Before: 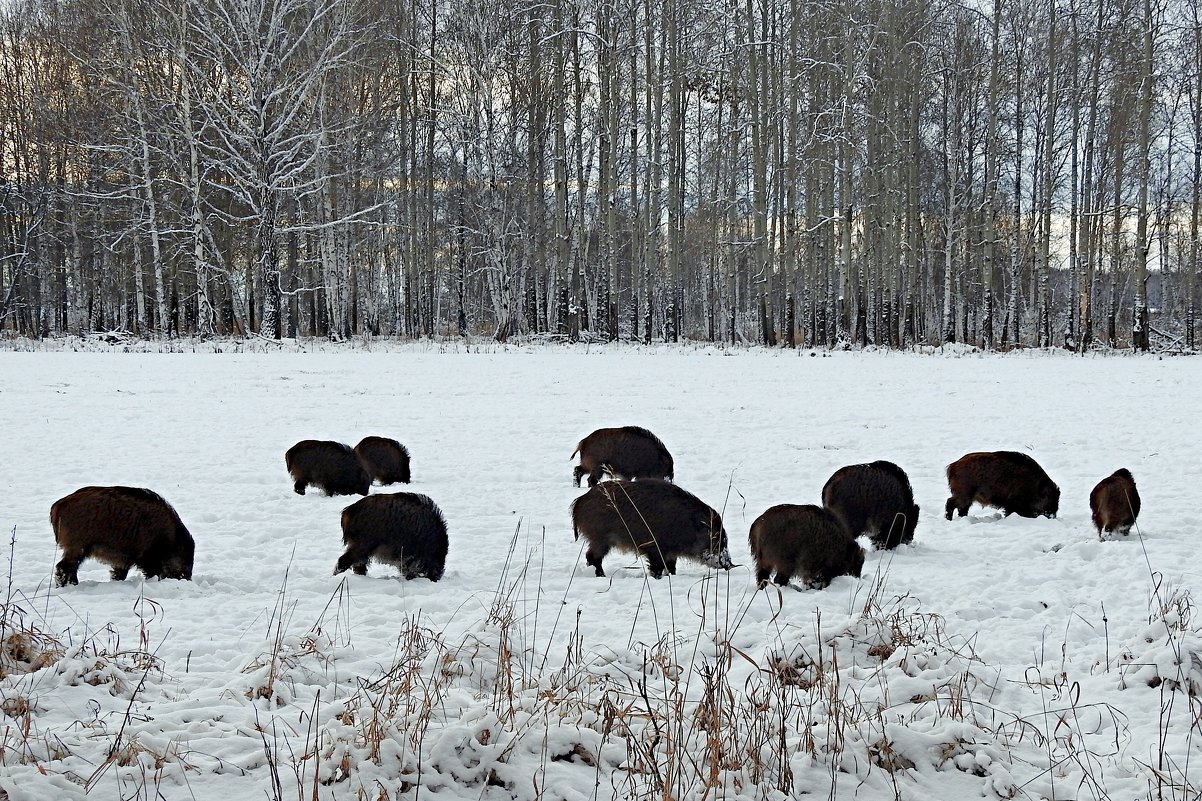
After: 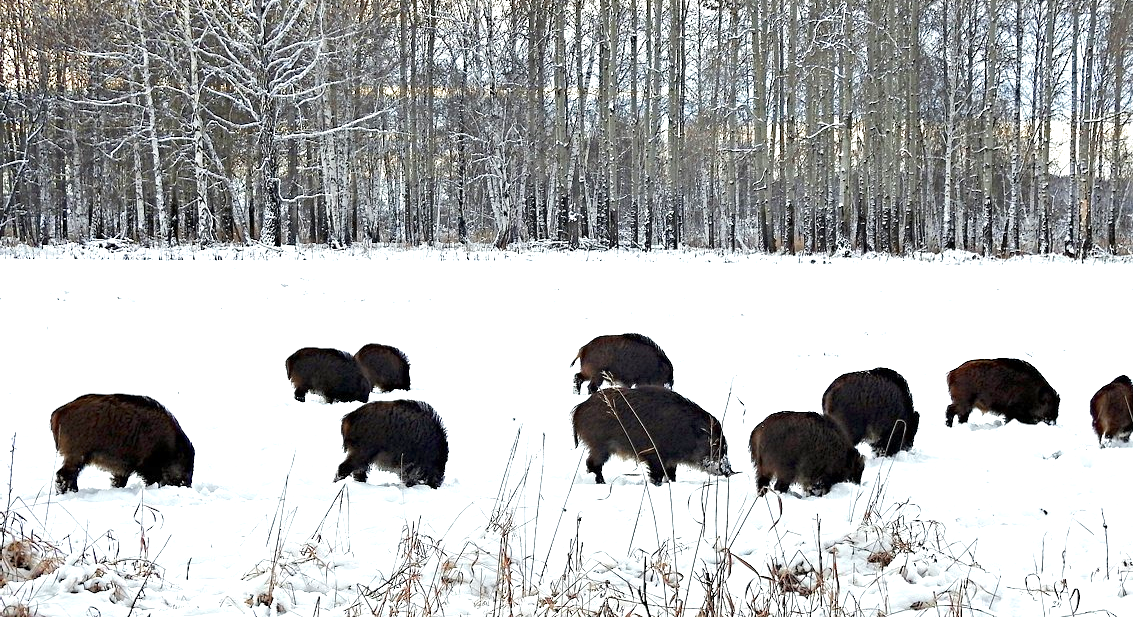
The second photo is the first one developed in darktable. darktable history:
crop and rotate: angle 0.03°, top 11.643%, right 5.651%, bottom 11.189%
exposure: exposure 1 EV, compensate highlight preservation false
